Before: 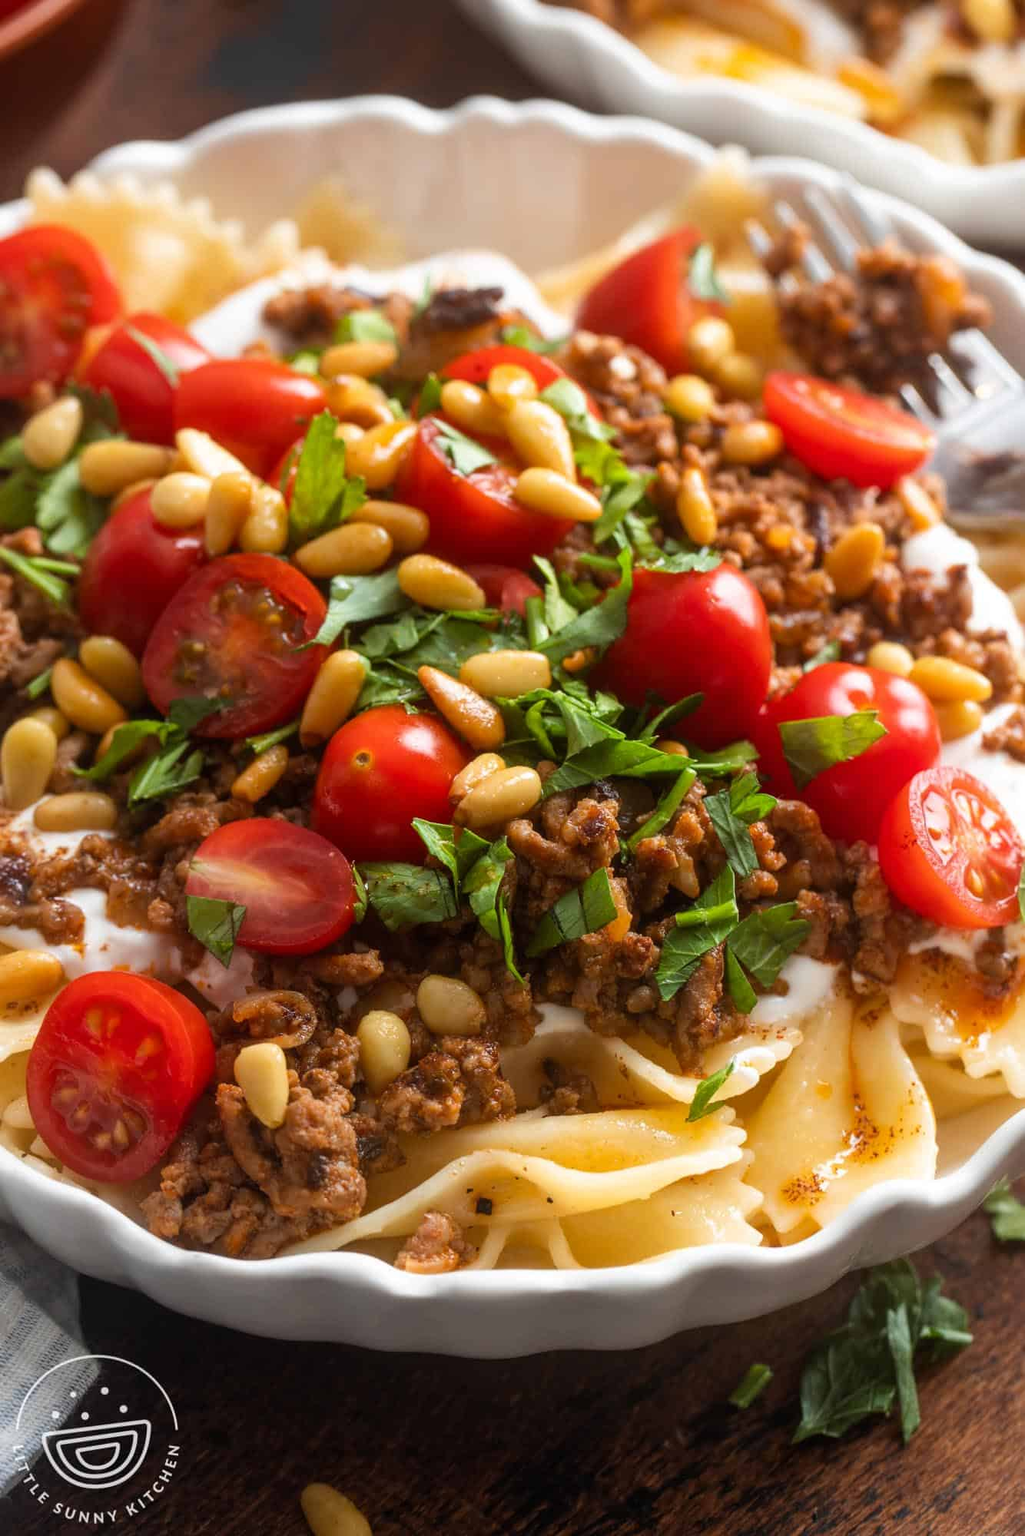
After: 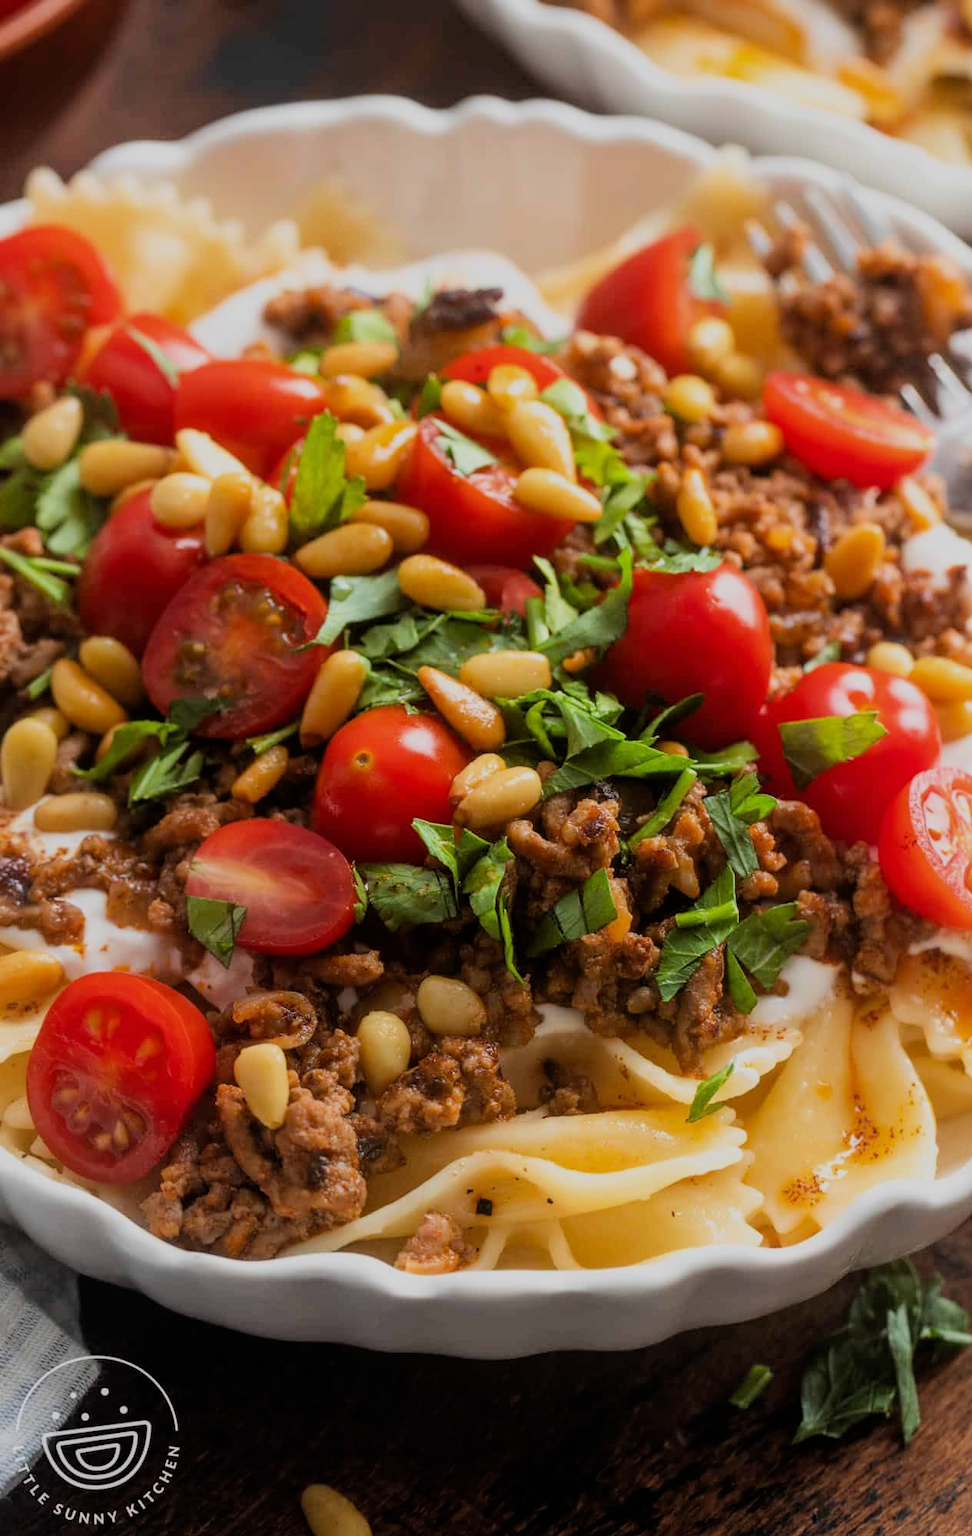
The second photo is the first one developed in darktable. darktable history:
crop and rotate: right 5.167%
filmic rgb: black relative exposure -7.65 EV, white relative exposure 4.56 EV, hardness 3.61, color science v6 (2022)
